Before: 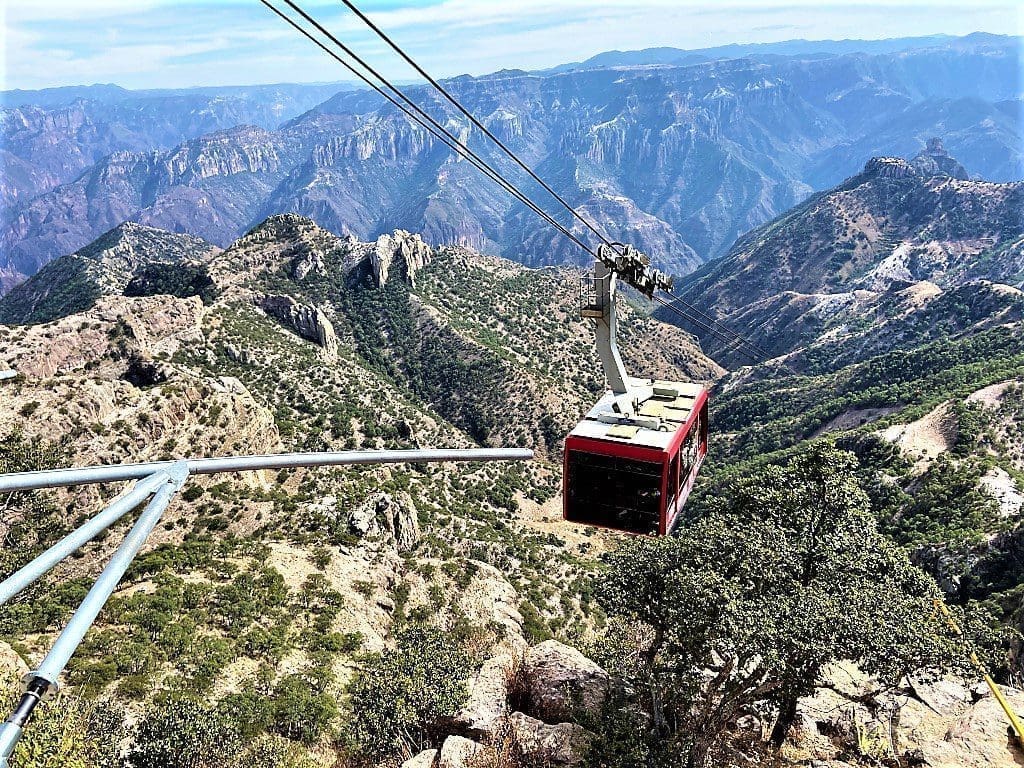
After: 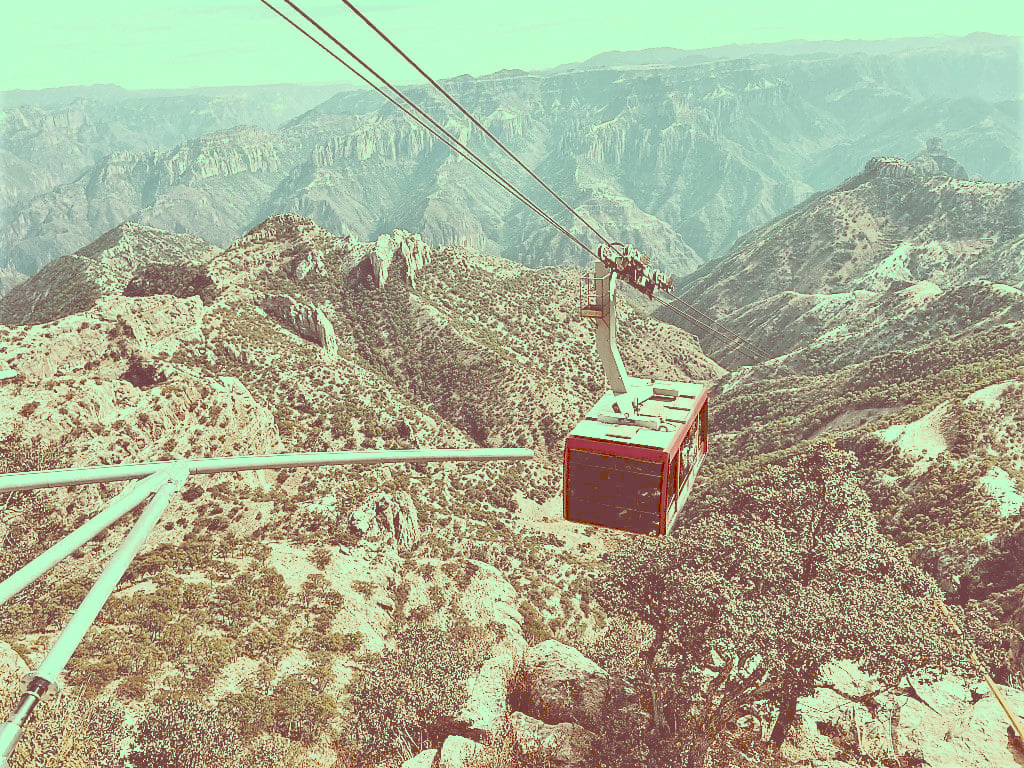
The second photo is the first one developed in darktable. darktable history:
tone curve: curves: ch0 [(0, 0) (0.003, 0.275) (0.011, 0.288) (0.025, 0.309) (0.044, 0.326) (0.069, 0.346) (0.1, 0.37) (0.136, 0.396) (0.177, 0.432) (0.224, 0.473) (0.277, 0.516) (0.335, 0.566) (0.399, 0.611) (0.468, 0.661) (0.543, 0.711) (0.623, 0.761) (0.709, 0.817) (0.801, 0.867) (0.898, 0.911) (1, 1)], preserve colors none
color look up table: target L [83.82, 85.51, 53.35, 71.43, 60.5, 63.77, 70.01, 63.28, 48.87, 55.07, 30.48, 37.7, 19.46, 11.68, 201.47, 78.67, 74.75, 38.93, 61.65, 56.22, 59.5, 25.1, 32.66, 38.47, 31.13, 27.83, 15.44, 3.776, 95.53, 81.23, 75.98, 69.15, 68.05, 48.91, 52.37, 46.47, 42.27, 25.74, 31.28, 28.81, 18.42, 14, 7.825, 90.53, 89.6, 75.01, 67.5, 50.27, 50.68], target a [-8.786, -18.09, -0.69, -53.68, -58.87, 3.221, -41.58, -35.64, -35.02, -6.724, 2.491, -27.45, -5.763, 27.66, 0, -7.044, 4.203, 41.2, 17.61, 37.65, 3.645, 60.96, 36.11, 47.14, 20.68, 30.92, 50.13, 27.27, -47.77, -11.61, -15.05, 6.084, -1.023, 55.75, 31.06, -20.74, 15.47, 42.42, 7.248, 35.51, 8.685, 17.14, 34.71, -71.31, -49.05, -18.97, -32.06, -34.71, -33.83], target b [62.39, 35.89, 81.18, 19.12, 42.85, 64.73, 27.77, 40.18, 51.86, 37.5, 51.75, 31.36, 18.97, 19.71, -0.001, 32.27, 40.26, 62.23, 22.71, 21.09, 27.01, 42.45, 55.51, 31.47, 41.96, 26.45, 26.14, 6.286, 30.37, 8.304, 14.53, -6.081, -10.63, -17.54, 3.737, -17.02, 4.29, 5.907, 19.38, -19.8, -20.04, -1.835, 12.72, 23.2, 21.42, 26.86, -7.018, 11.16, -1.386], num patches 49
